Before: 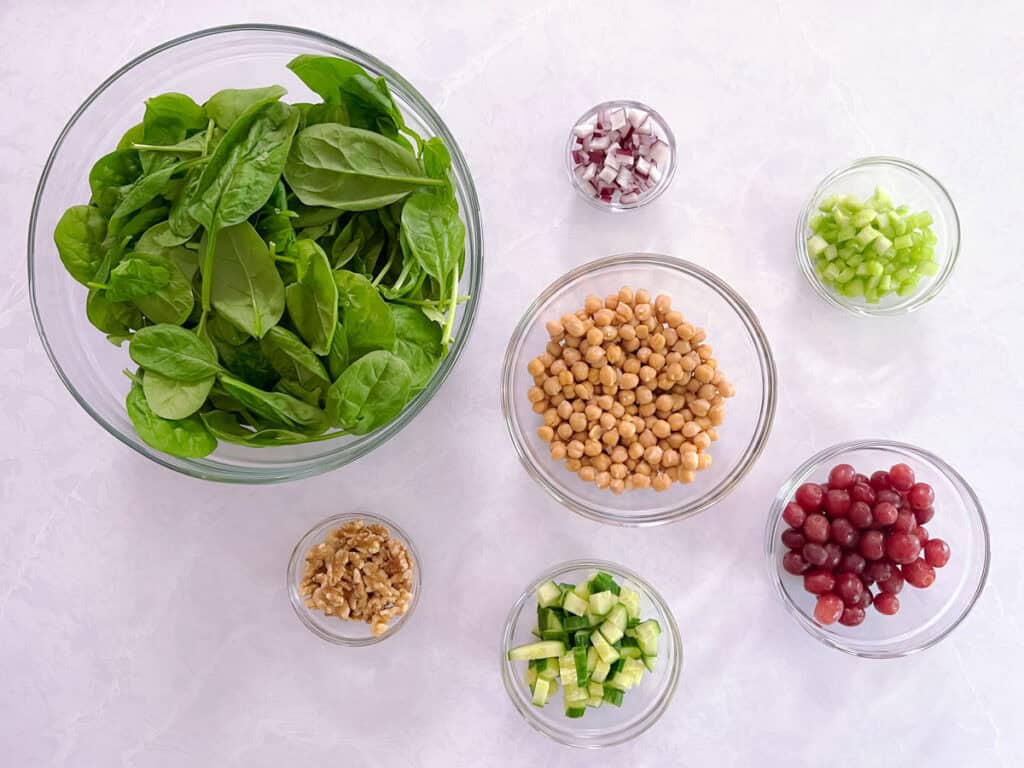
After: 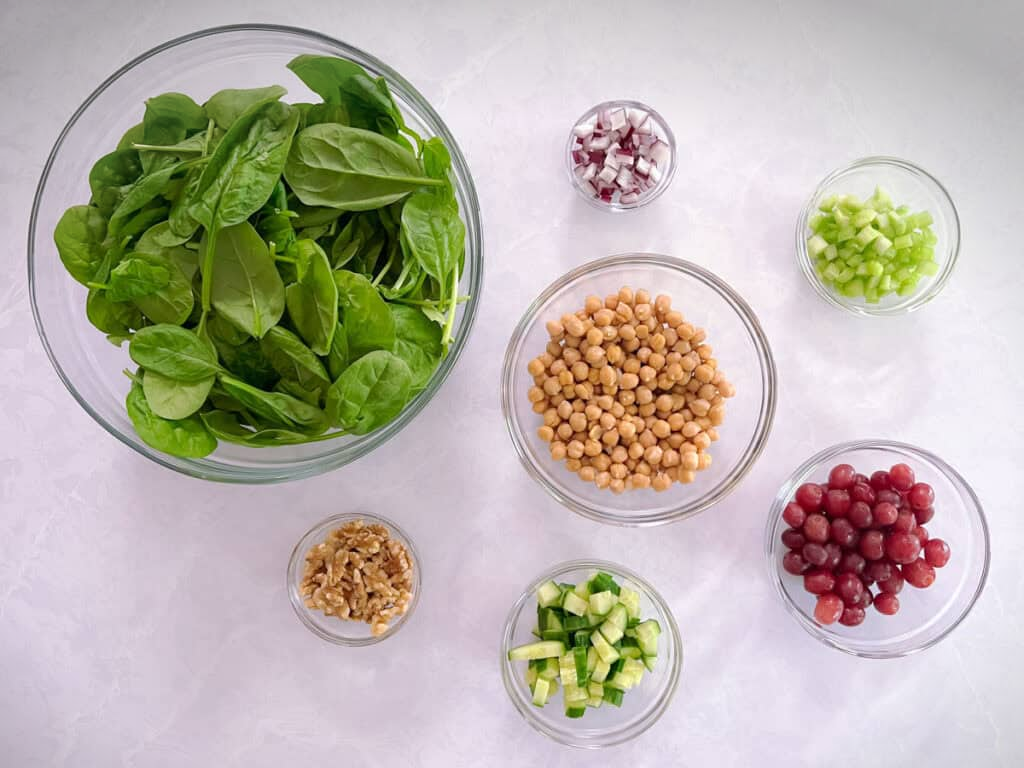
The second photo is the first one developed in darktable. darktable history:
vignetting: fall-off start 100.17%, center (-0.03, 0.232), width/height ratio 1.308, unbound false
